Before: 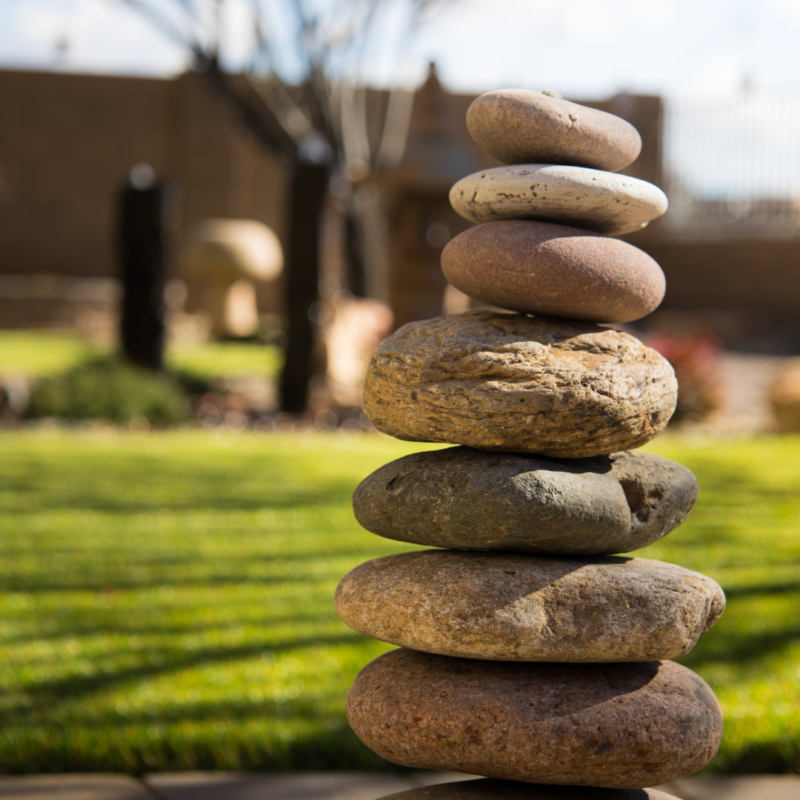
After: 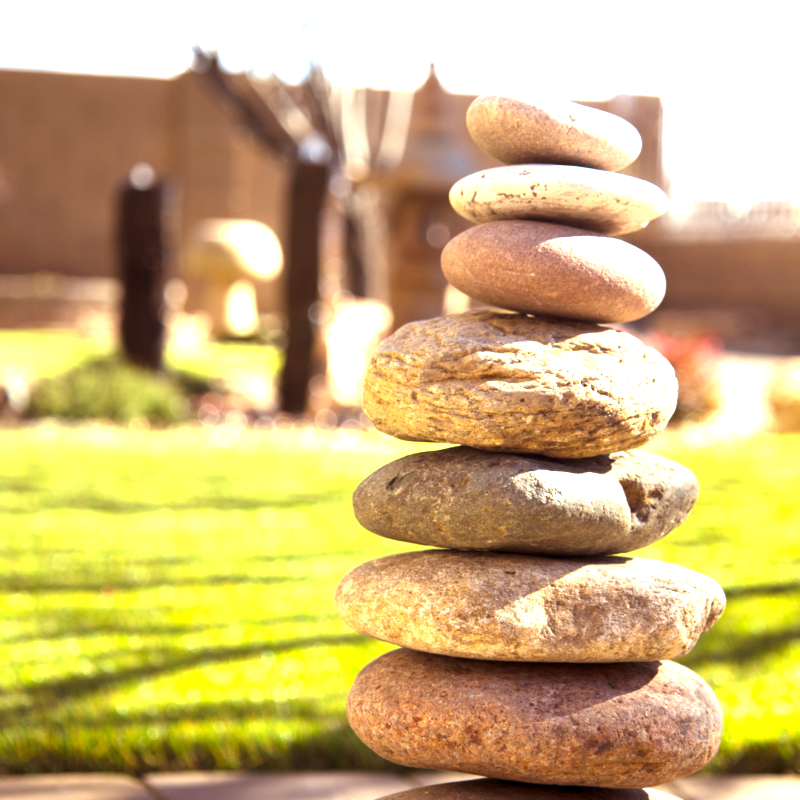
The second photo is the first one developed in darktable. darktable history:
exposure: exposure 2 EV, compensate exposure bias true, compensate highlight preservation false
rgb levels: mode RGB, independent channels, levels [[0, 0.474, 1], [0, 0.5, 1], [0, 0.5, 1]]
levels: levels [0, 0.498, 0.996]
